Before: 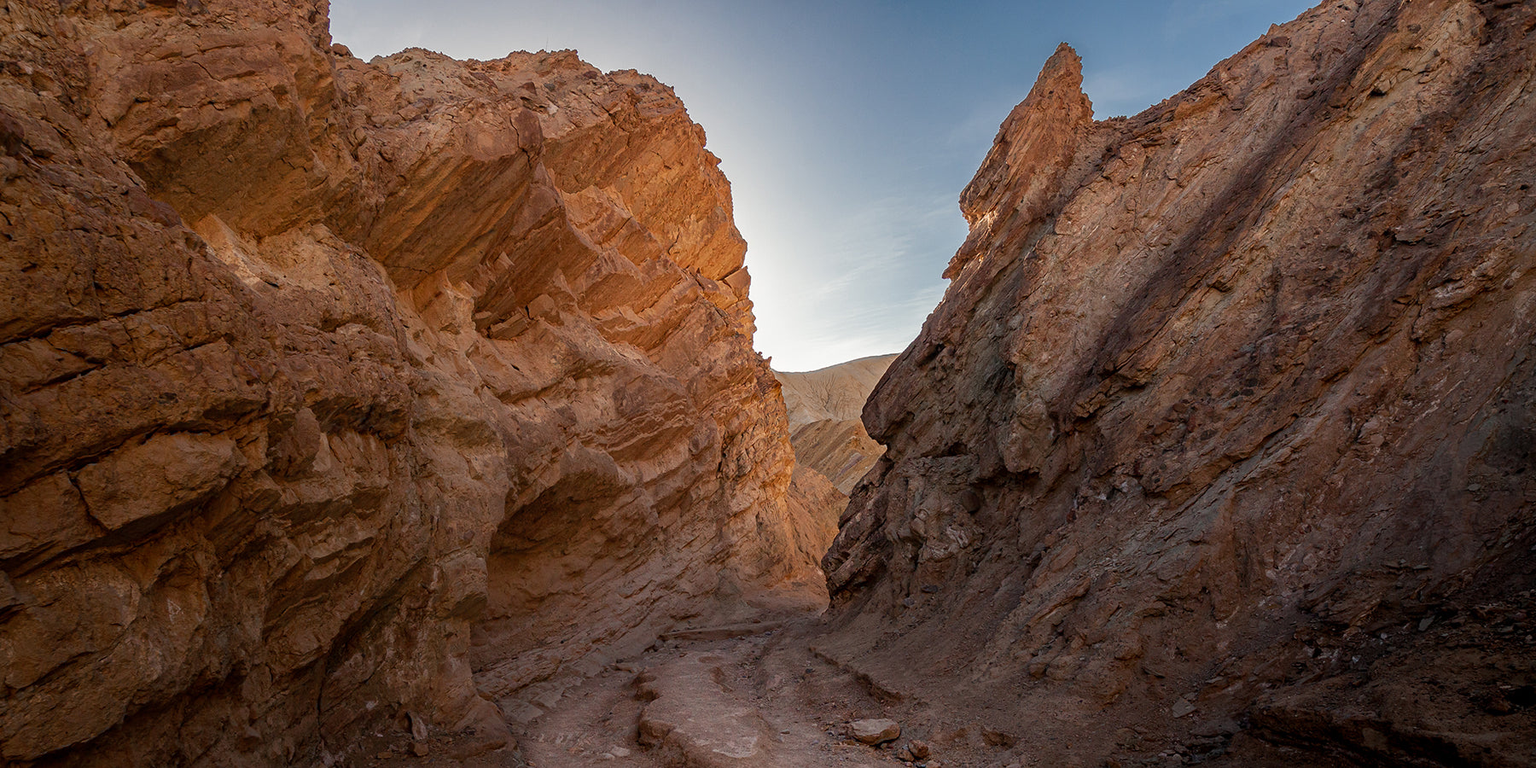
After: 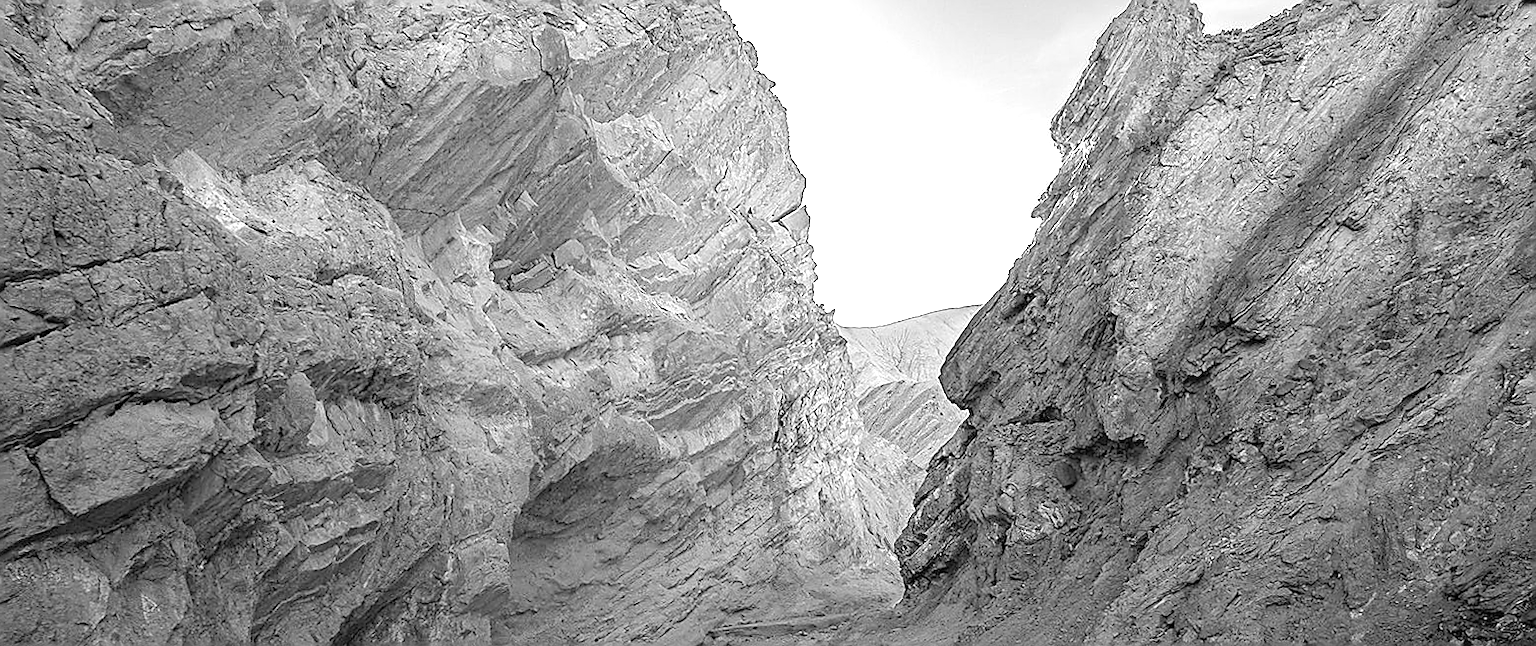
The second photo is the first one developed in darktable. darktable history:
crop and rotate: left 2.425%, top 11.305%, right 9.6%, bottom 15.08%
rotate and perspective: rotation -0.45°, automatic cropping original format, crop left 0.008, crop right 0.992, crop top 0.012, crop bottom 0.988
monochrome: on, module defaults
color balance rgb: shadows lift › chroma 2%, shadows lift › hue 263°, highlights gain › chroma 8%, highlights gain › hue 84°, linear chroma grading › global chroma -15%, saturation formula JzAzBz (2021)
contrast brightness saturation: brightness 0.18, saturation -0.5
exposure: black level correction 0, exposure 1.5 EV, compensate exposure bias true, compensate highlight preservation false
sharpen: radius 1.4, amount 1.25, threshold 0.7
